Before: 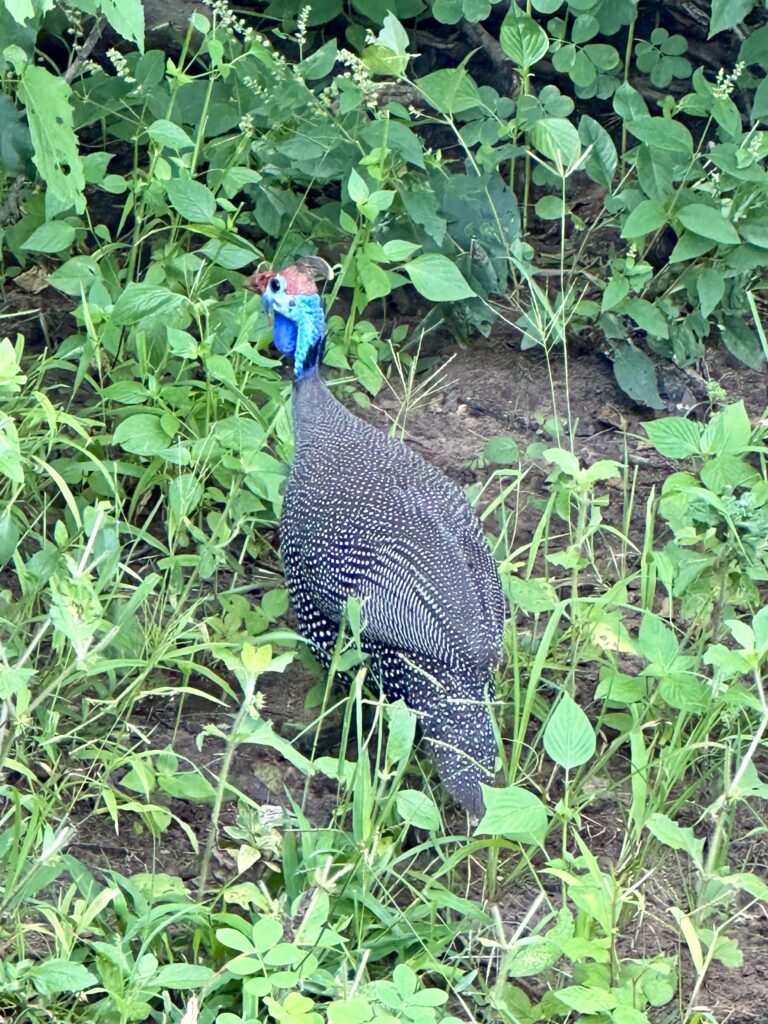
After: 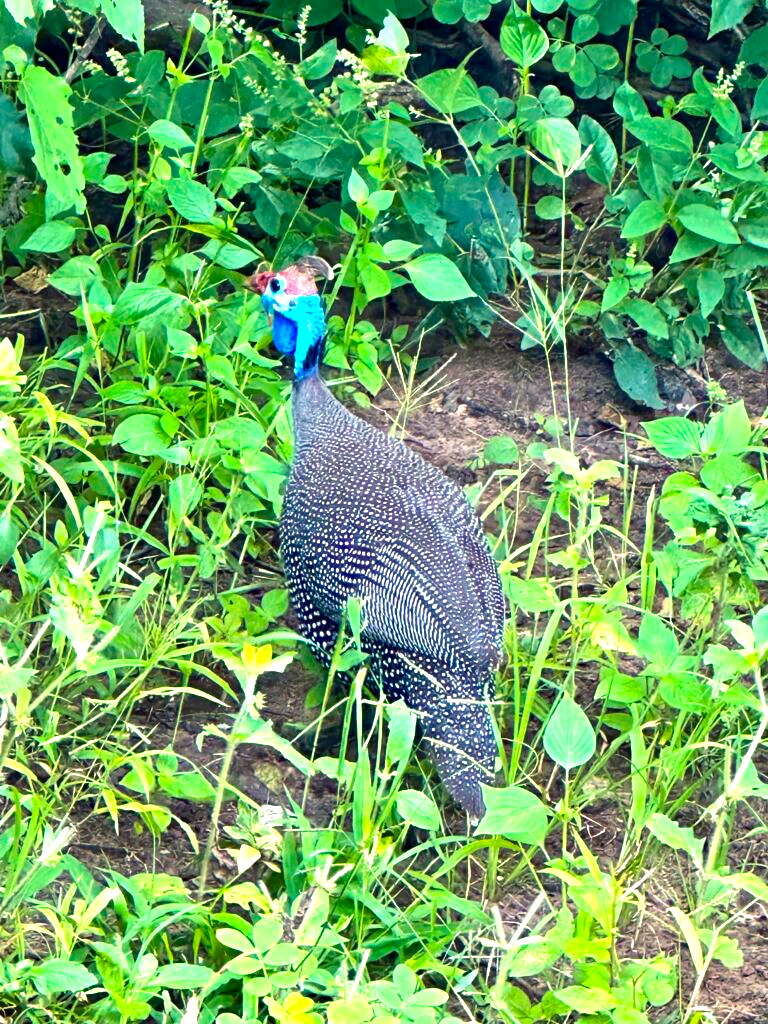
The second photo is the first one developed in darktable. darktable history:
color balance rgb: highlights gain › chroma 3.16%, highlights gain › hue 55.81°, perceptual saturation grading › global saturation -0.121%, perceptual brilliance grading › global brilliance 22.016%, perceptual brilliance grading › shadows -34.508%, global vibrance 50.41%
